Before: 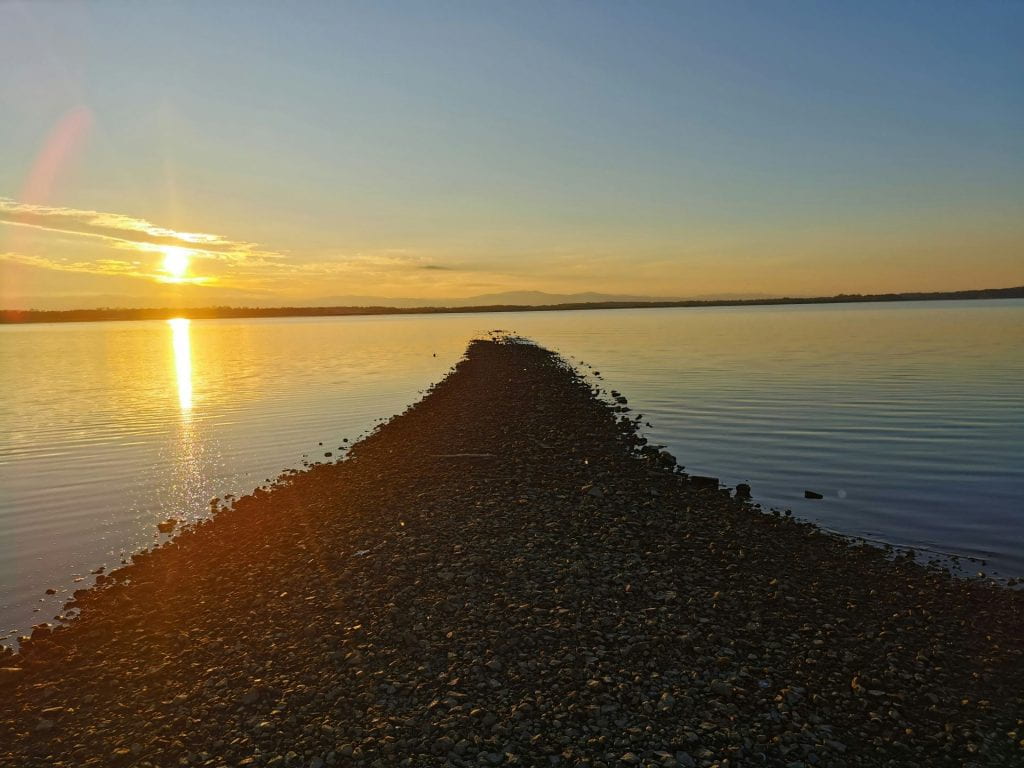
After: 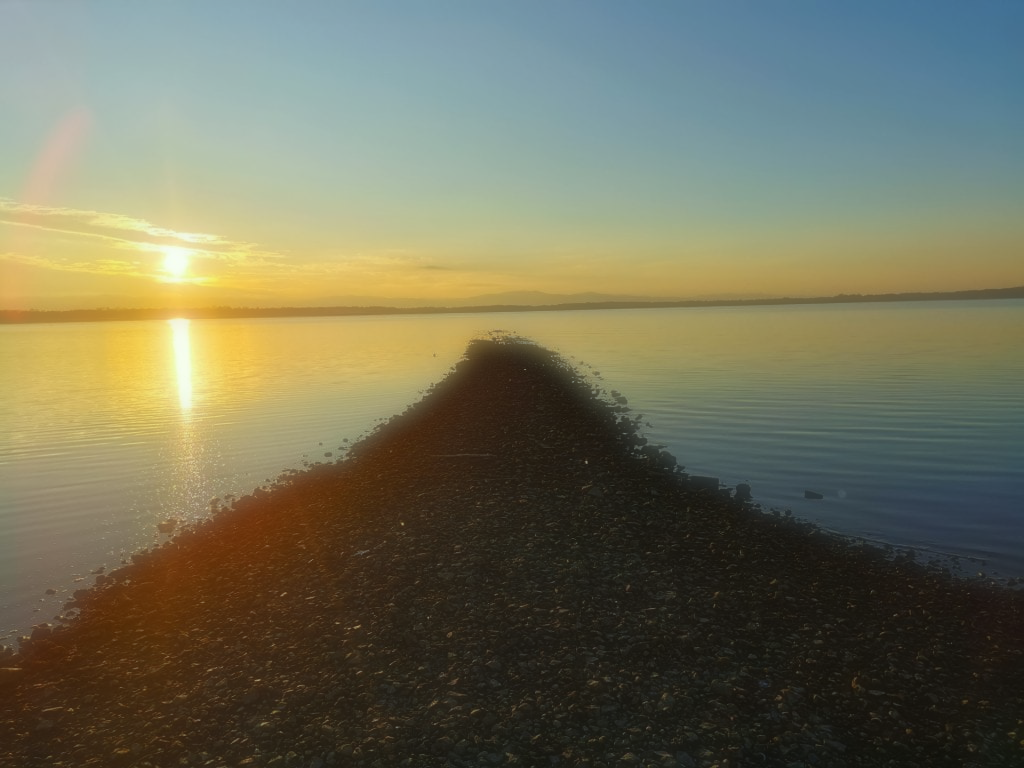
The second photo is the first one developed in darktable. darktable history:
soften: on, module defaults
color correction: highlights a* -6.69, highlights b* 0.49
